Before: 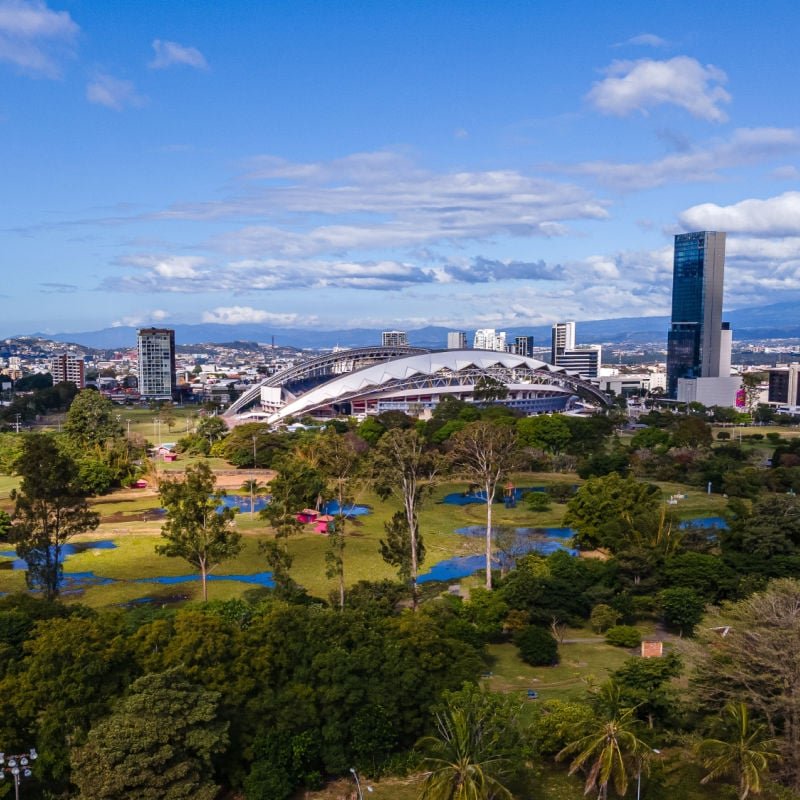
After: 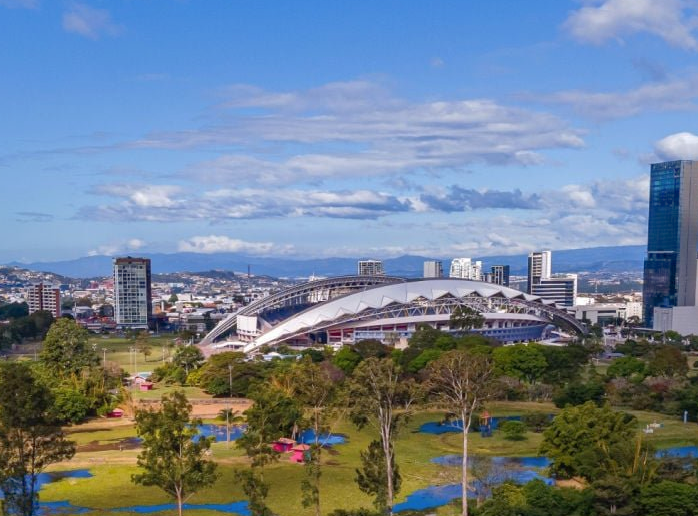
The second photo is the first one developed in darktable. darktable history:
crop: left 3.015%, top 8.969%, right 9.647%, bottom 26.457%
shadows and highlights: on, module defaults
